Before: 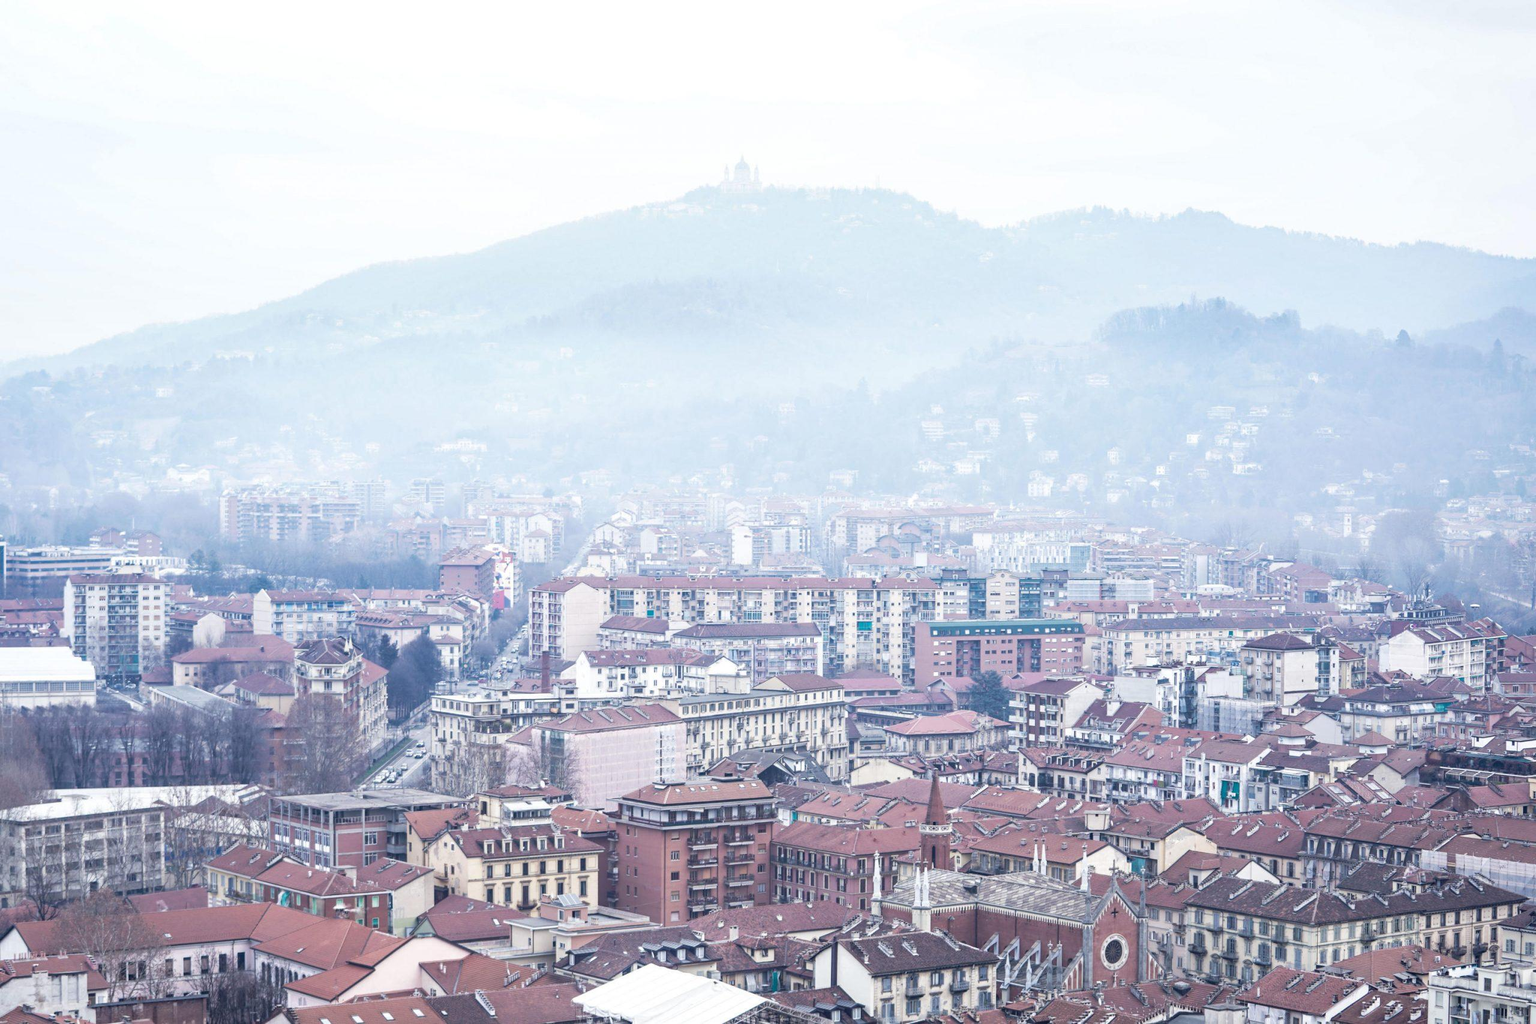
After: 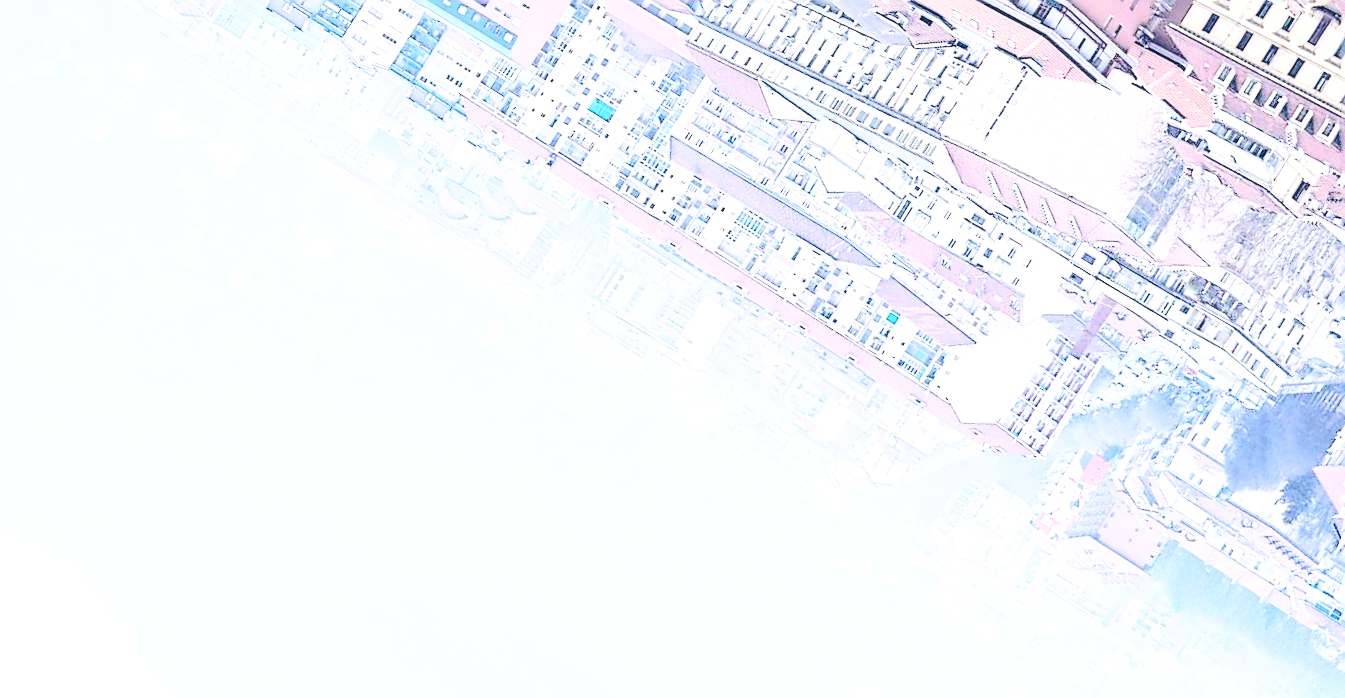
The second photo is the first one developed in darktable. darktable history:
base curve: curves: ch0 [(0, 0) (0.028, 0.03) (0.121, 0.232) (0.46, 0.748) (0.859, 0.968) (1, 1)], preserve colors none
crop and rotate: angle 147.81°, left 9.123%, top 15.646%, right 4.377%, bottom 17.051%
local contrast: on, module defaults
exposure: exposure 0.206 EV, compensate highlight preservation false
sharpen: radius 1.364, amount 1.24, threshold 0.812
tone curve: curves: ch0 [(0, 0) (0.003, 0.005) (0.011, 0.011) (0.025, 0.02) (0.044, 0.03) (0.069, 0.041) (0.1, 0.062) (0.136, 0.089) (0.177, 0.135) (0.224, 0.189) (0.277, 0.259) (0.335, 0.373) (0.399, 0.499) (0.468, 0.622) (0.543, 0.724) (0.623, 0.807) (0.709, 0.868) (0.801, 0.916) (0.898, 0.964) (1, 1)], color space Lab, independent channels, preserve colors none
